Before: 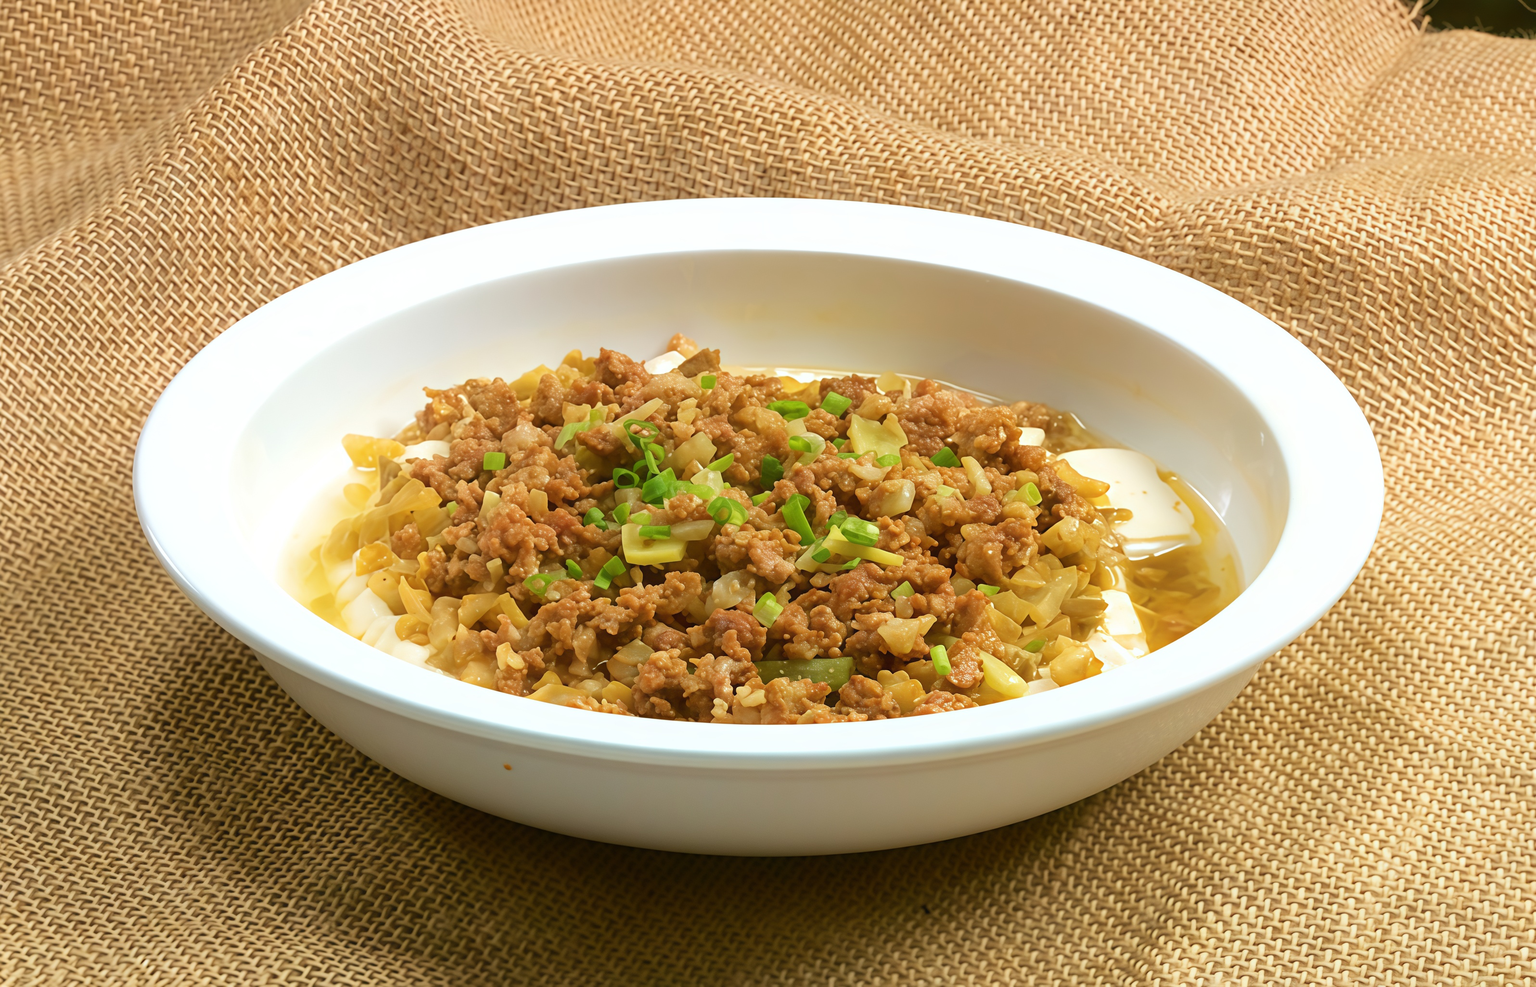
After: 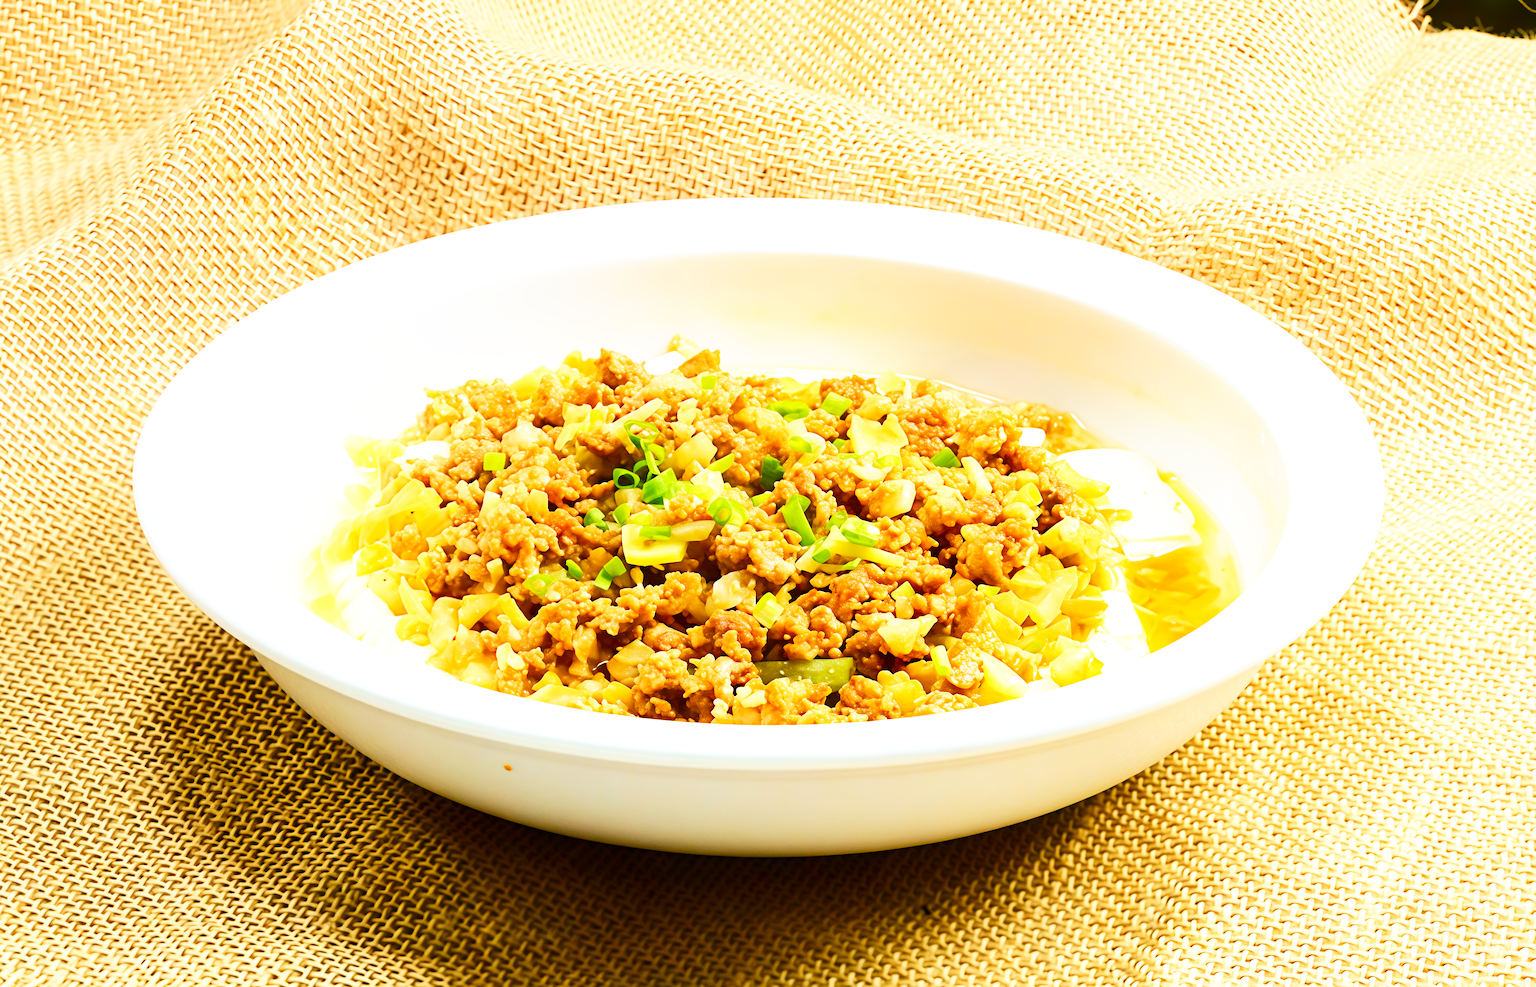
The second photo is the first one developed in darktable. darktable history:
contrast brightness saturation: contrast 0.15, brightness -0.01, saturation 0.1
base curve: curves: ch0 [(0, 0) (0.007, 0.004) (0.027, 0.03) (0.046, 0.07) (0.207, 0.54) (0.442, 0.872) (0.673, 0.972) (1, 1)], preserve colors none
exposure: black level correction 0.001, exposure 0.191 EV, compensate highlight preservation false
